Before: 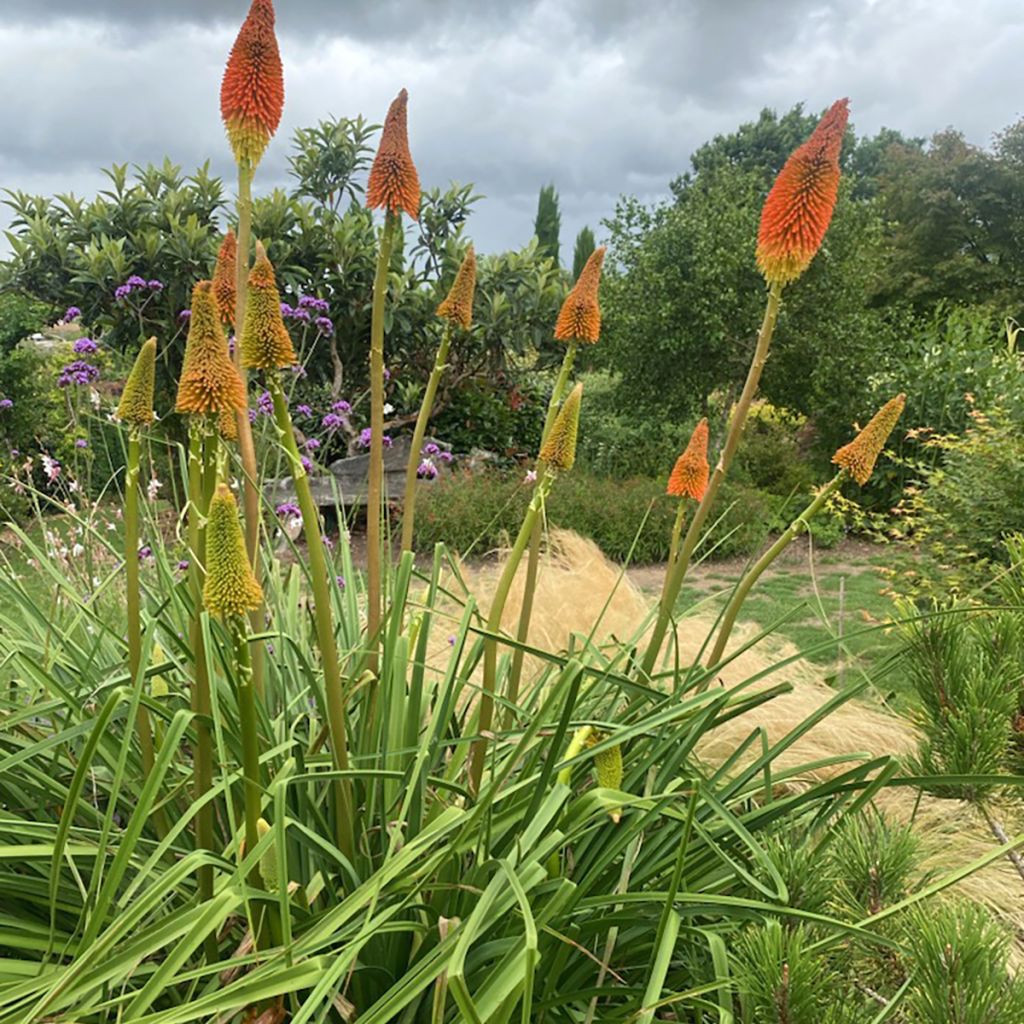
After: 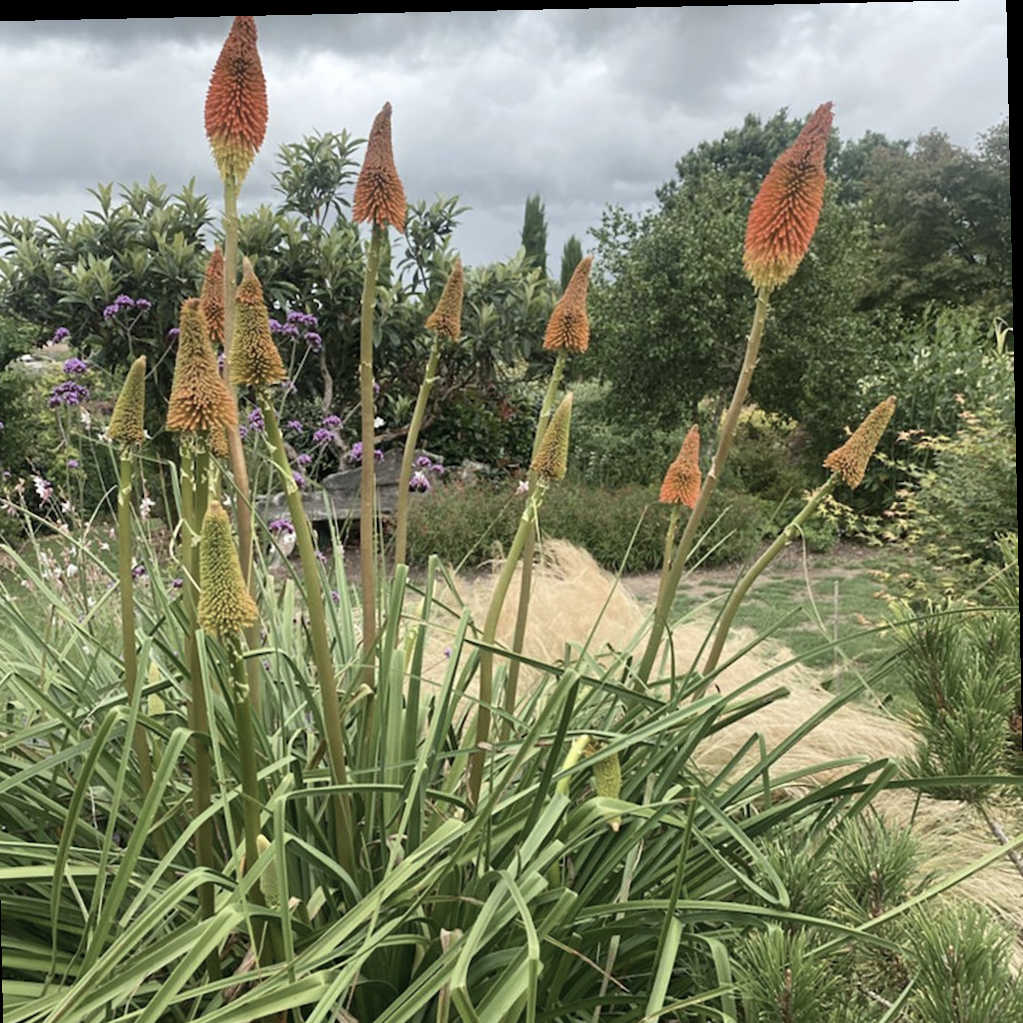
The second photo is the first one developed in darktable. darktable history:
rotate and perspective: rotation -1.24°, automatic cropping off
contrast brightness saturation: contrast 0.1, saturation -0.36
crop: left 1.743%, right 0.268%, bottom 2.011%
